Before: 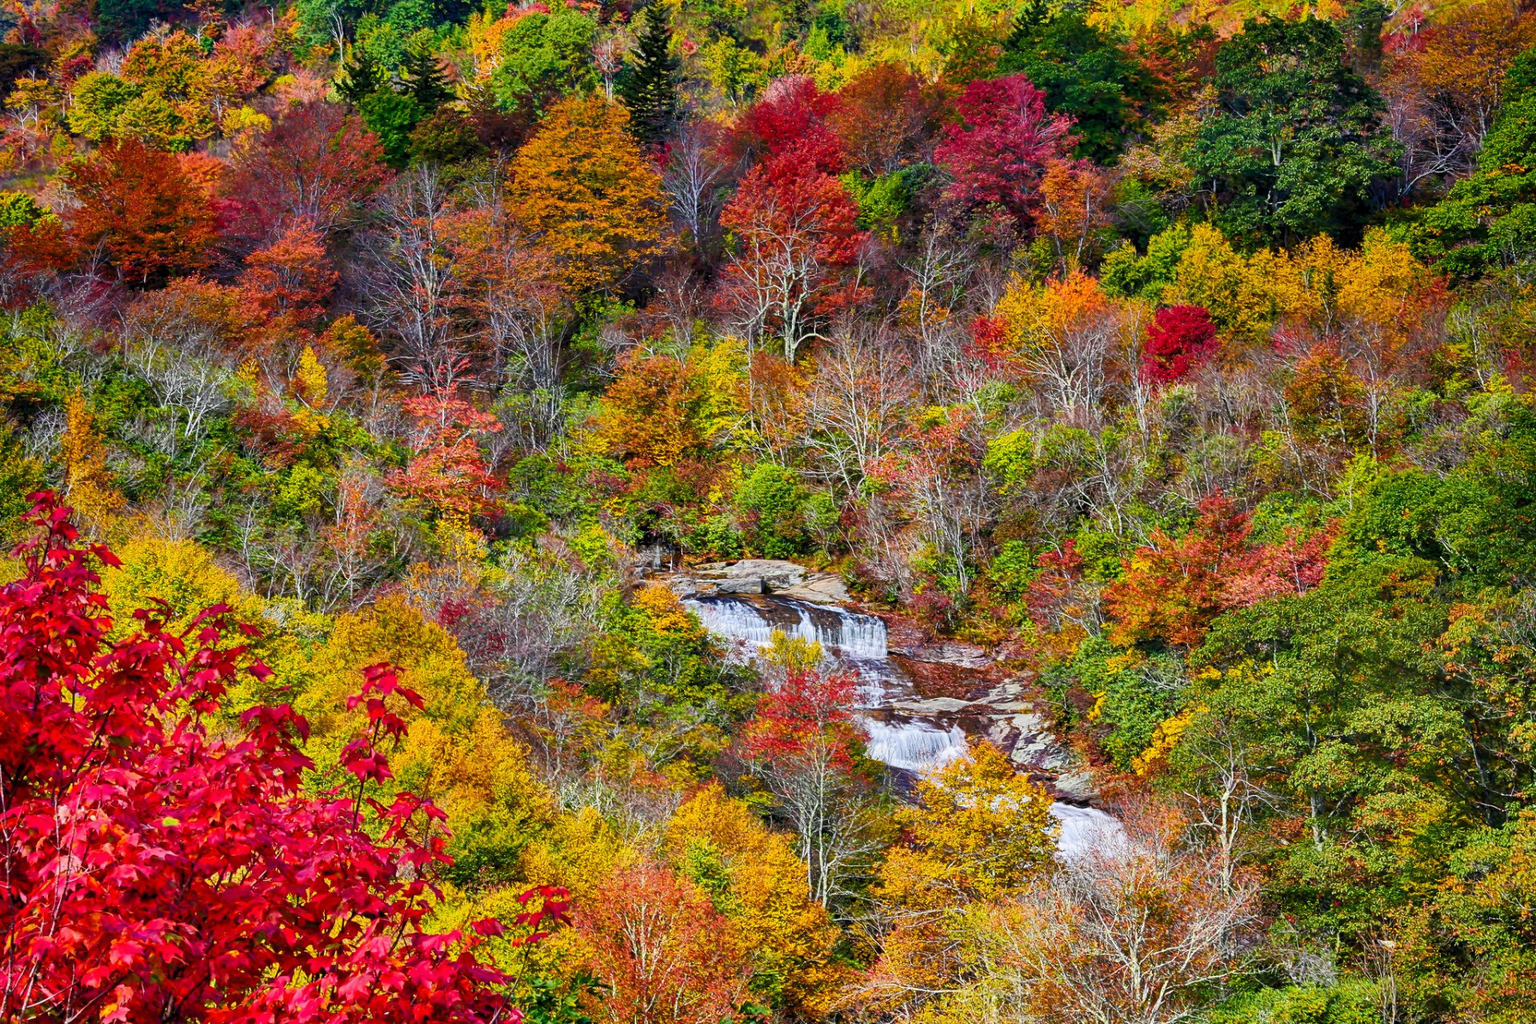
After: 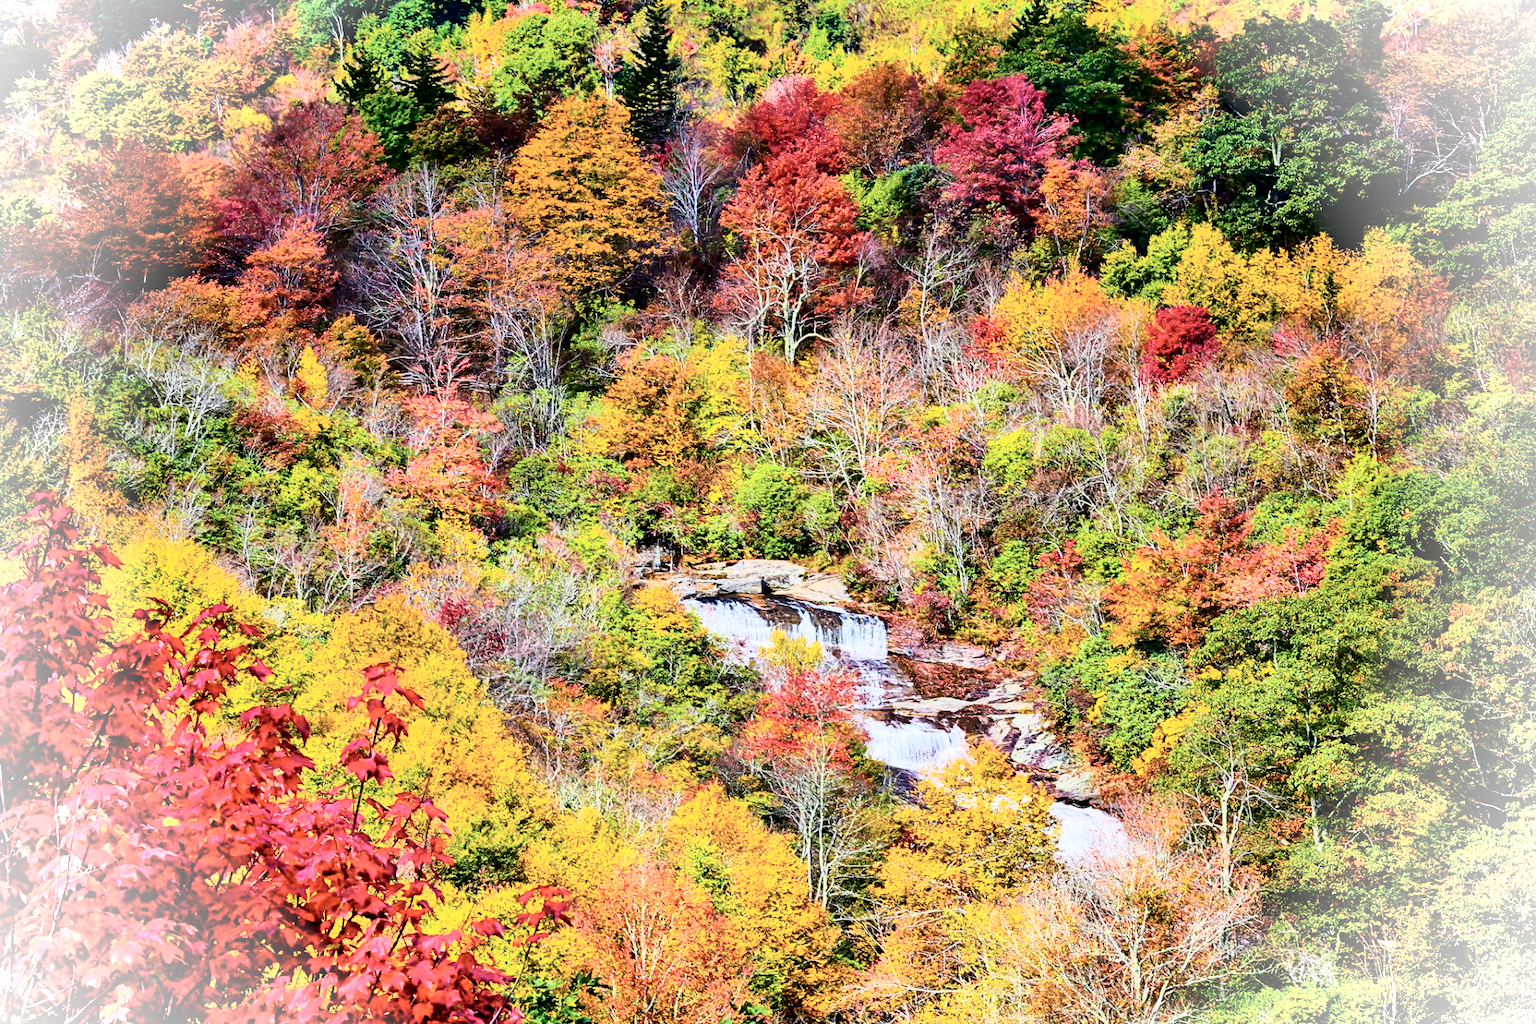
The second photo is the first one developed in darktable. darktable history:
velvia: on, module defaults
vignetting: brightness 0.981, saturation -0.493
tone curve: curves: ch0 [(0, 0) (0.004, 0) (0.133, 0.071) (0.325, 0.456) (0.832, 0.957) (1, 1)], color space Lab, independent channels, preserve colors none
